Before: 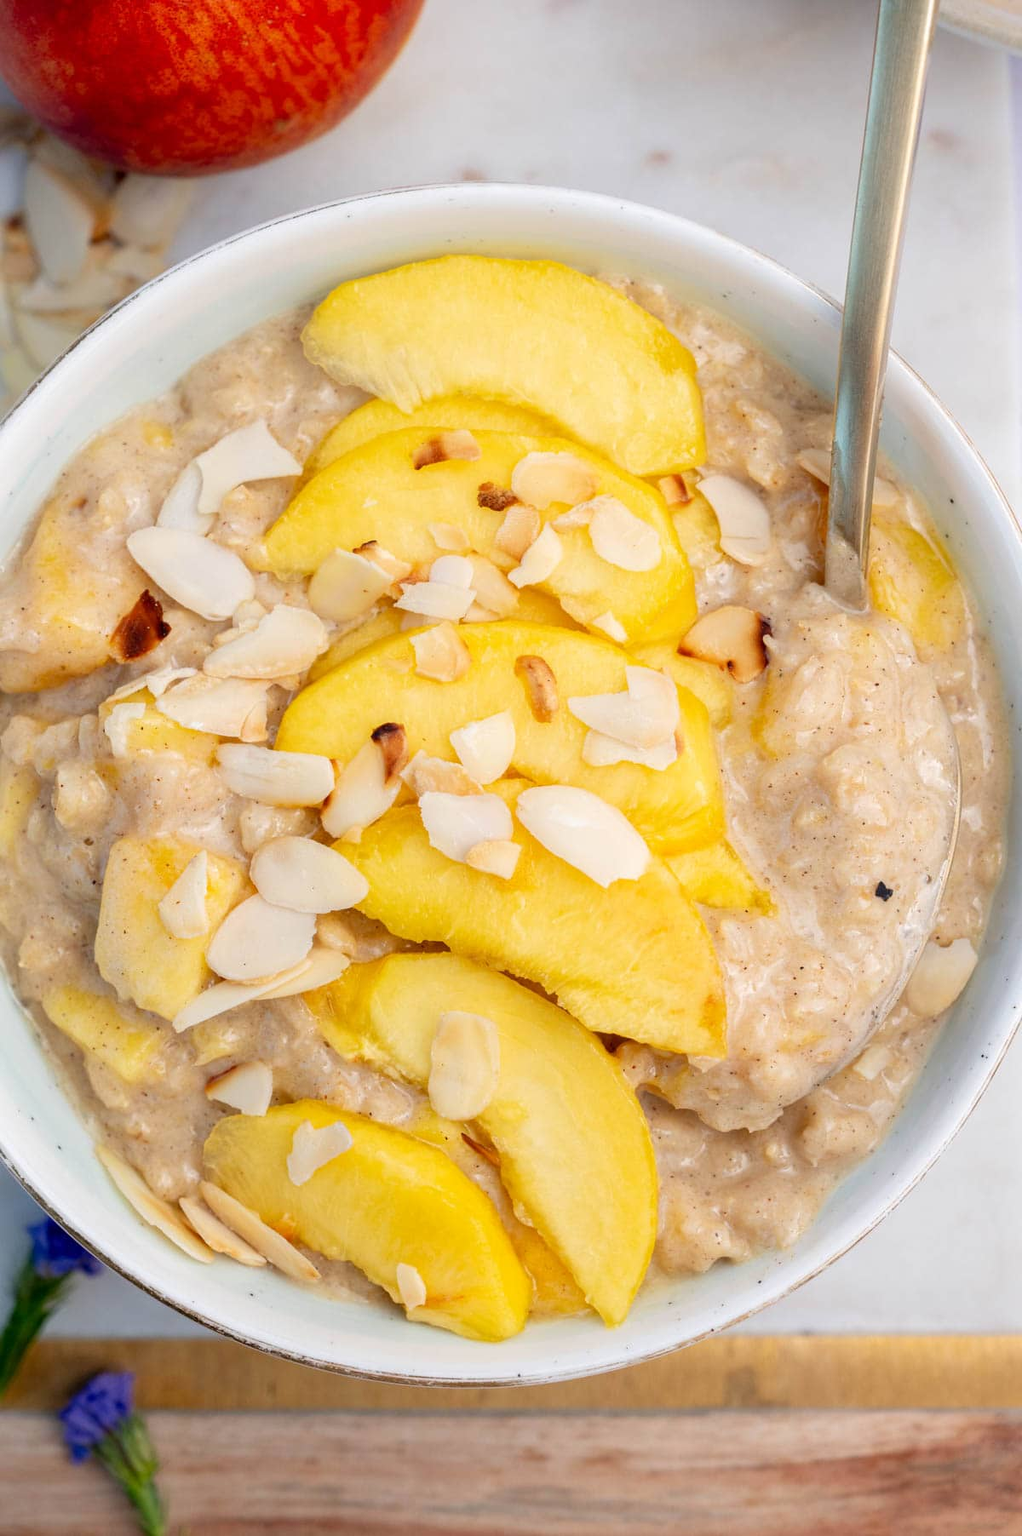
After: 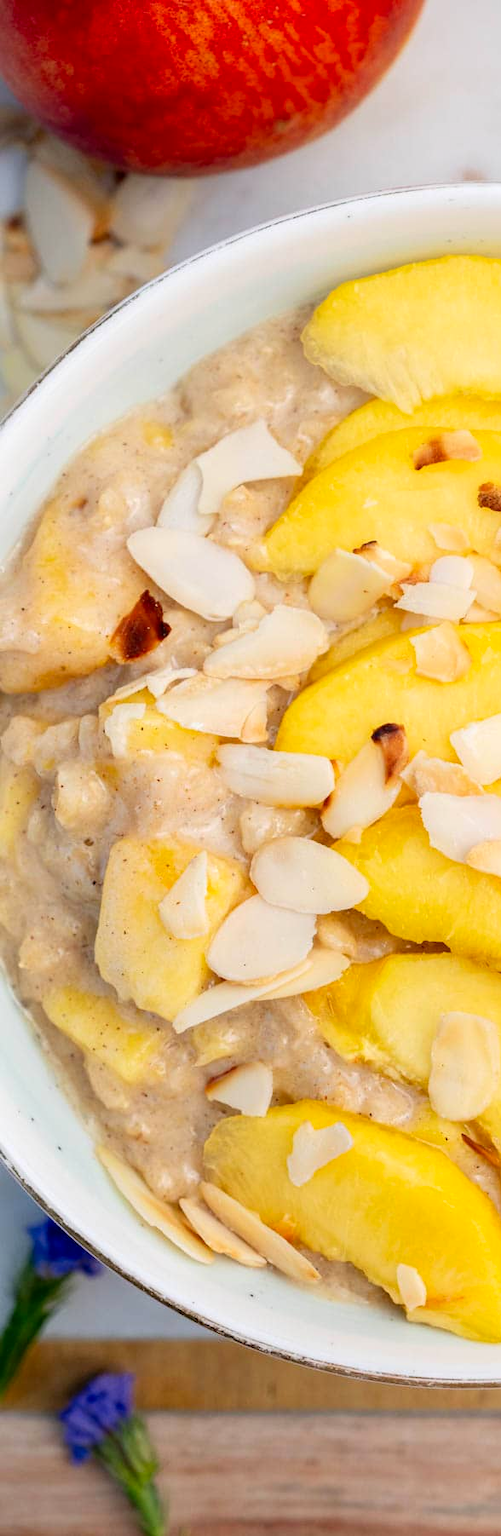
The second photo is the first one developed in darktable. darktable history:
contrast brightness saturation: contrast 0.1, brightness 0.03, saturation 0.09
crop and rotate: left 0%, top 0%, right 50.845%
